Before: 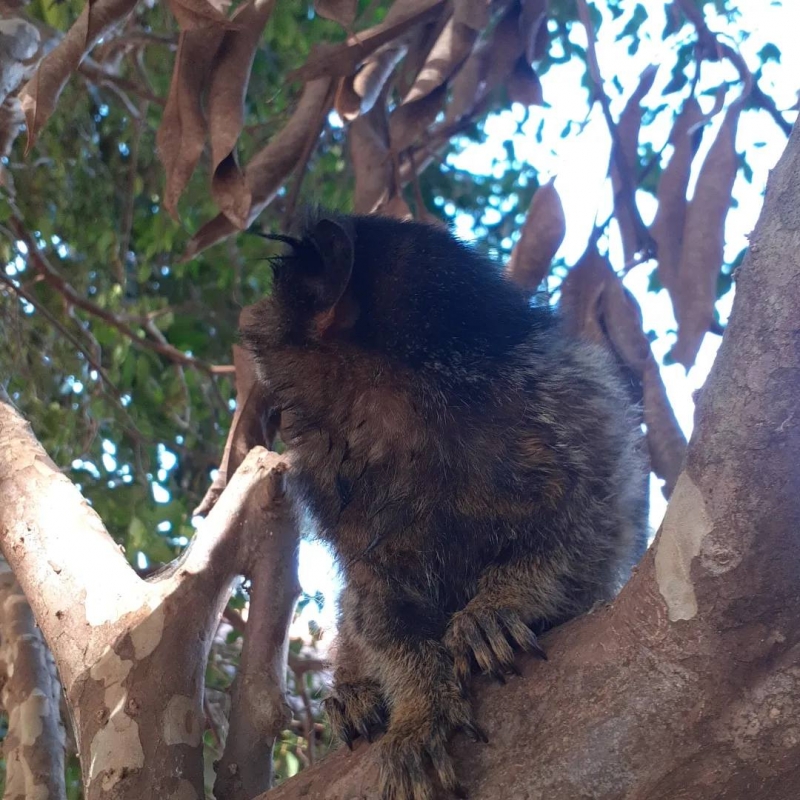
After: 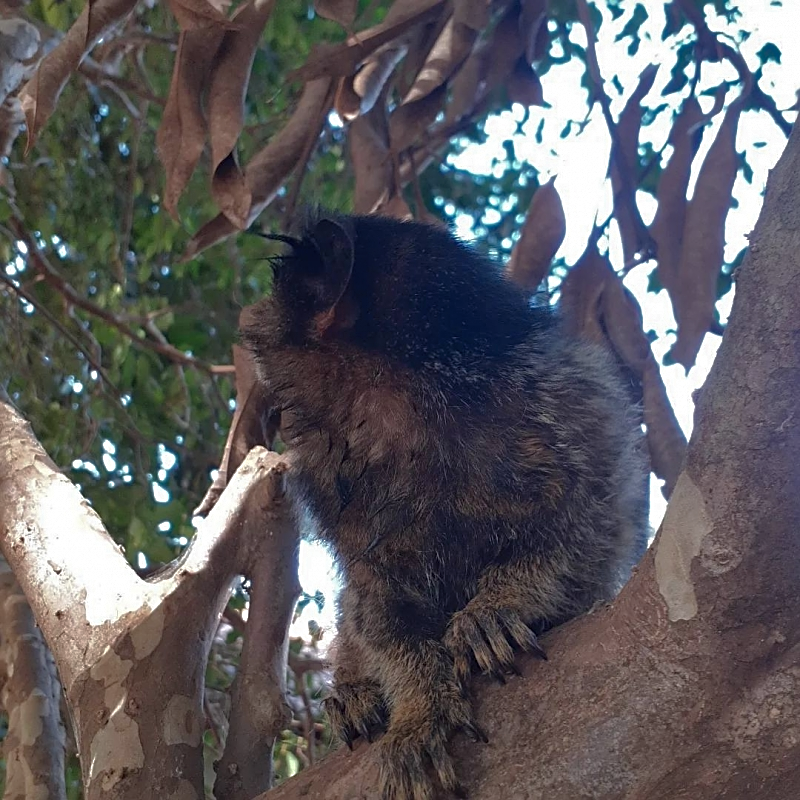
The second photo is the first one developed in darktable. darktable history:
sharpen: on, module defaults
shadows and highlights: soften with gaussian
base curve: curves: ch0 [(0, 0) (0.826, 0.587) (1, 1)]
